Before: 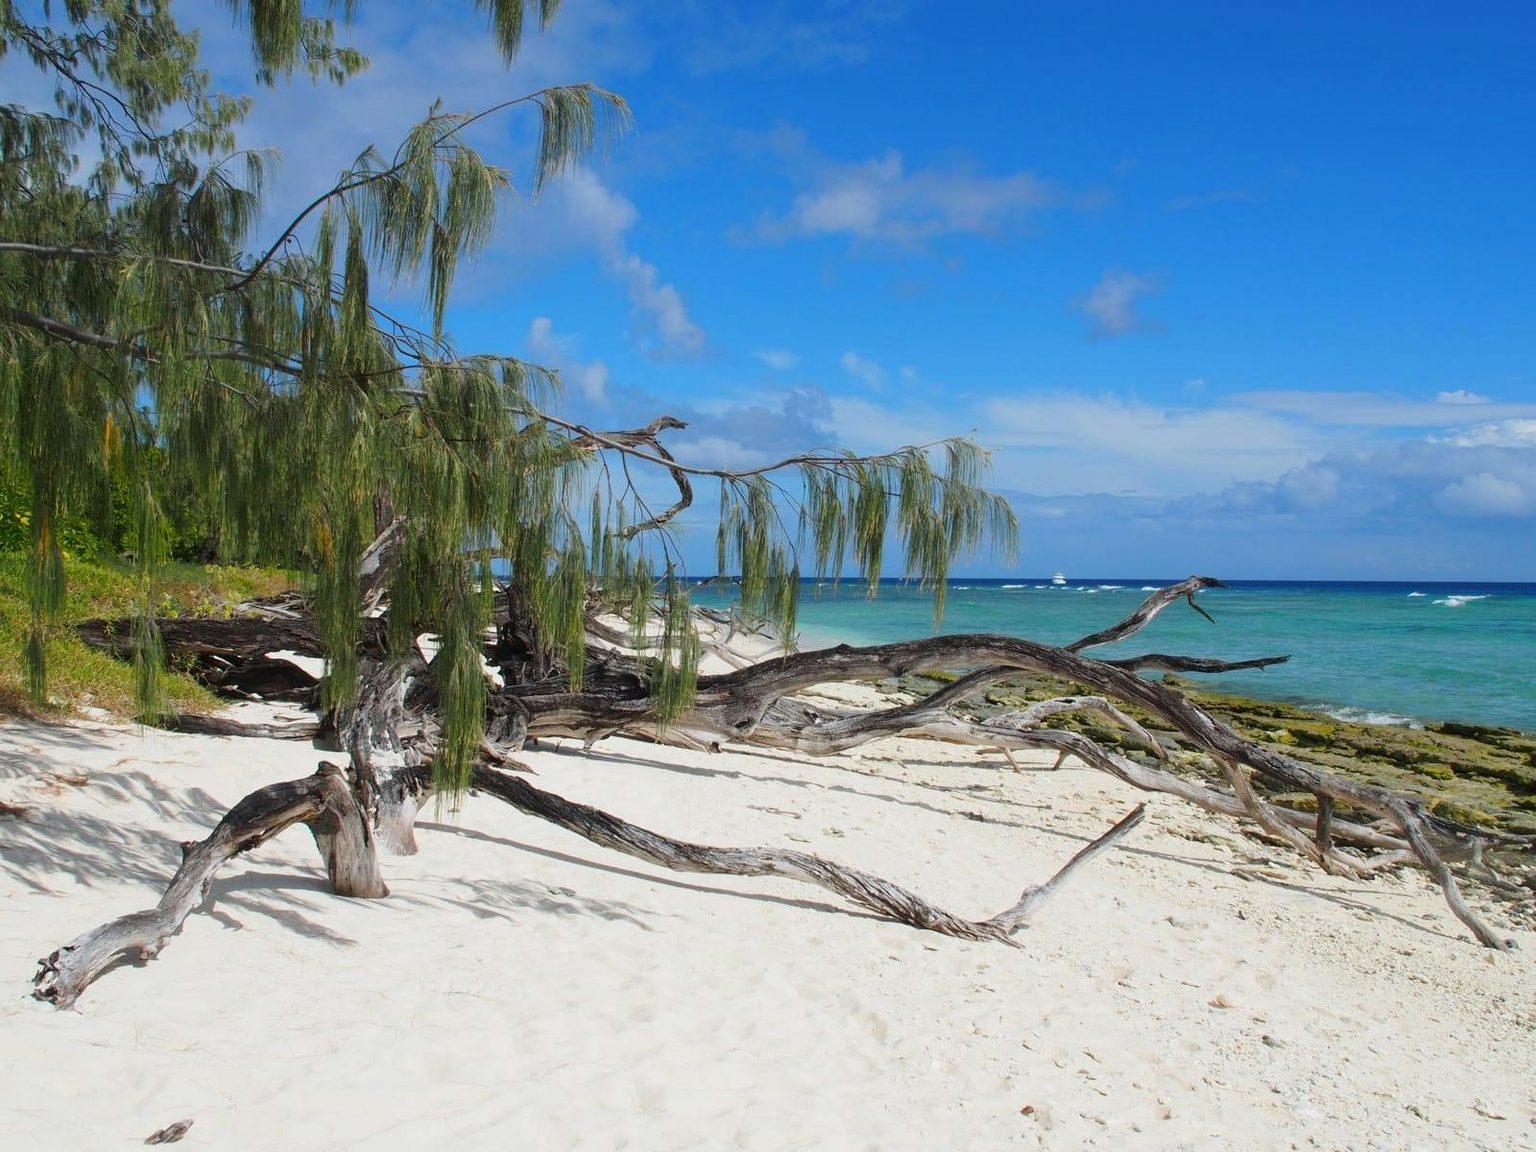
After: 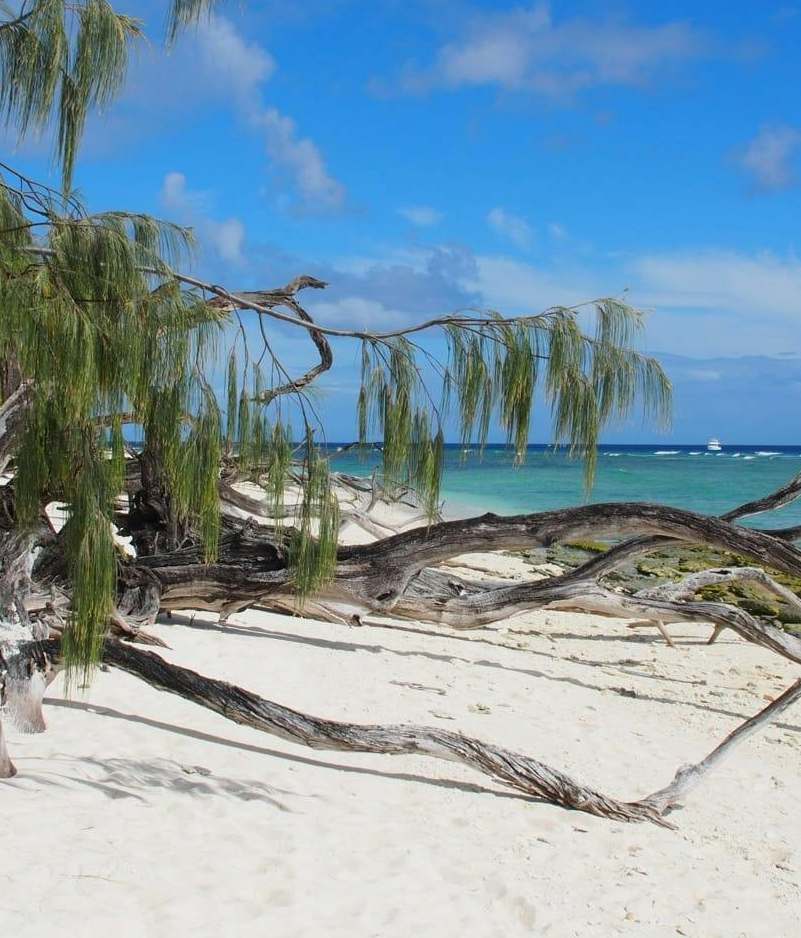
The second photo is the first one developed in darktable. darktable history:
crop and rotate: angle 0.013°, left 24.335%, top 13.221%, right 25.53%, bottom 8.513%
